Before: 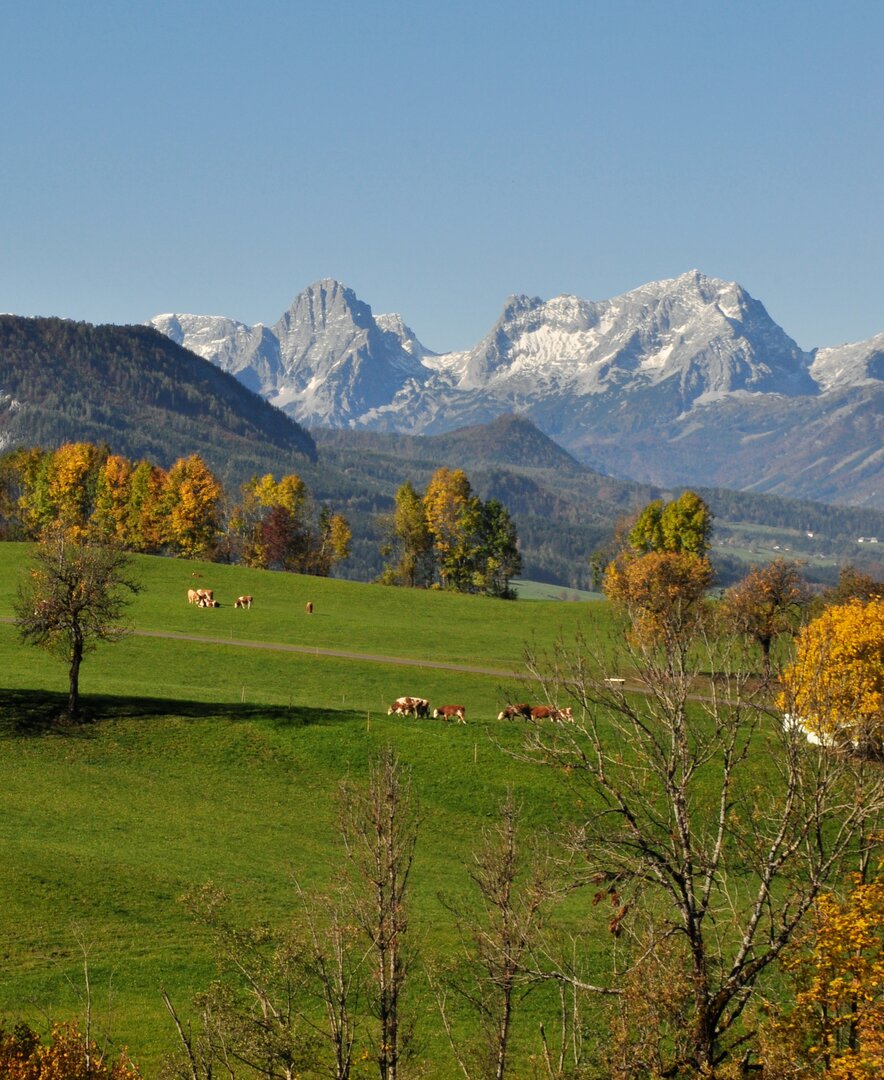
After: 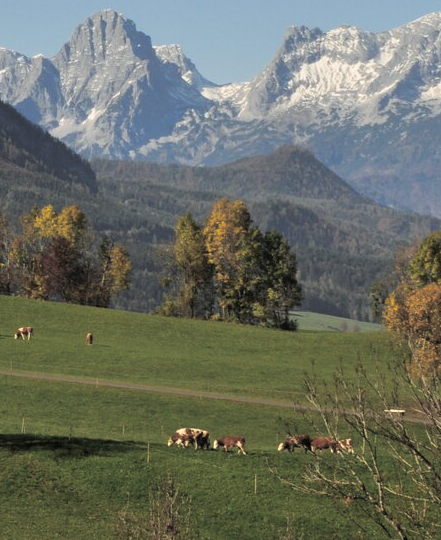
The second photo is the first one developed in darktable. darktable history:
crop: left 25%, top 25%, right 25%, bottom 25%
split-toning: shadows › hue 36°, shadows › saturation 0.05, highlights › hue 10.8°, highlights › saturation 0.15, compress 40%
